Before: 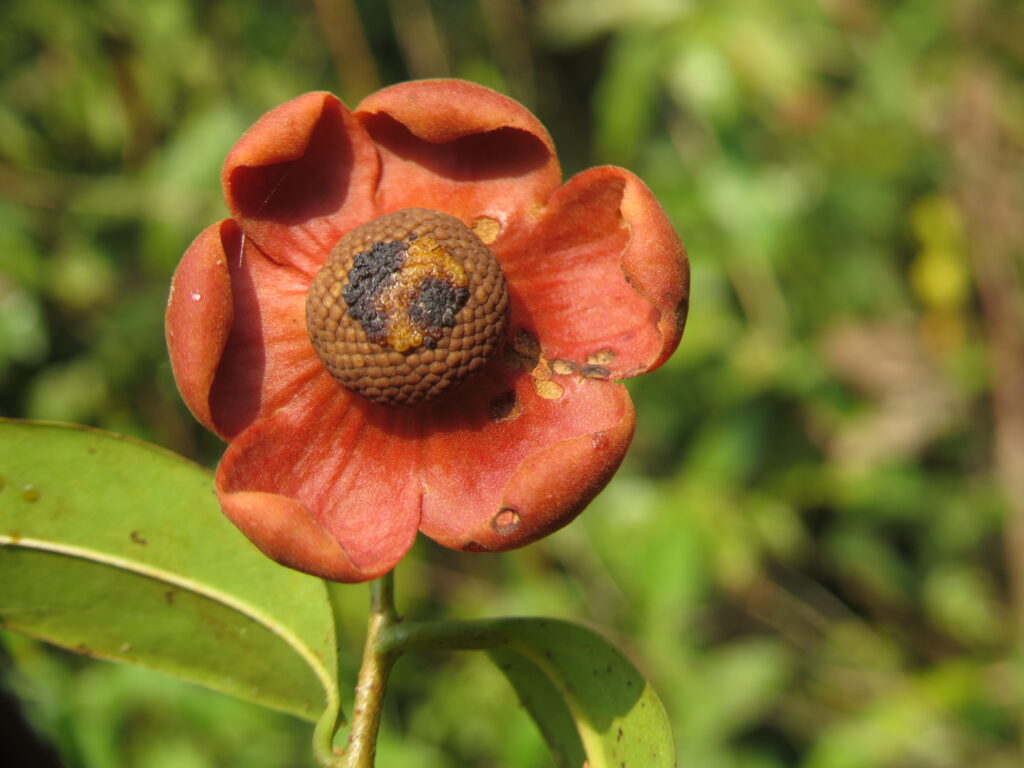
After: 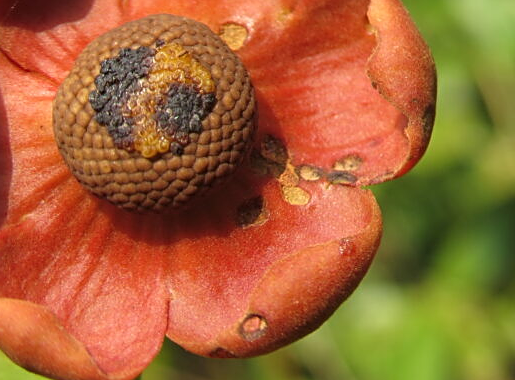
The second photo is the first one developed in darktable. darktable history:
crop: left 24.781%, top 25.324%, right 24.839%, bottom 25.091%
sharpen: on, module defaults
